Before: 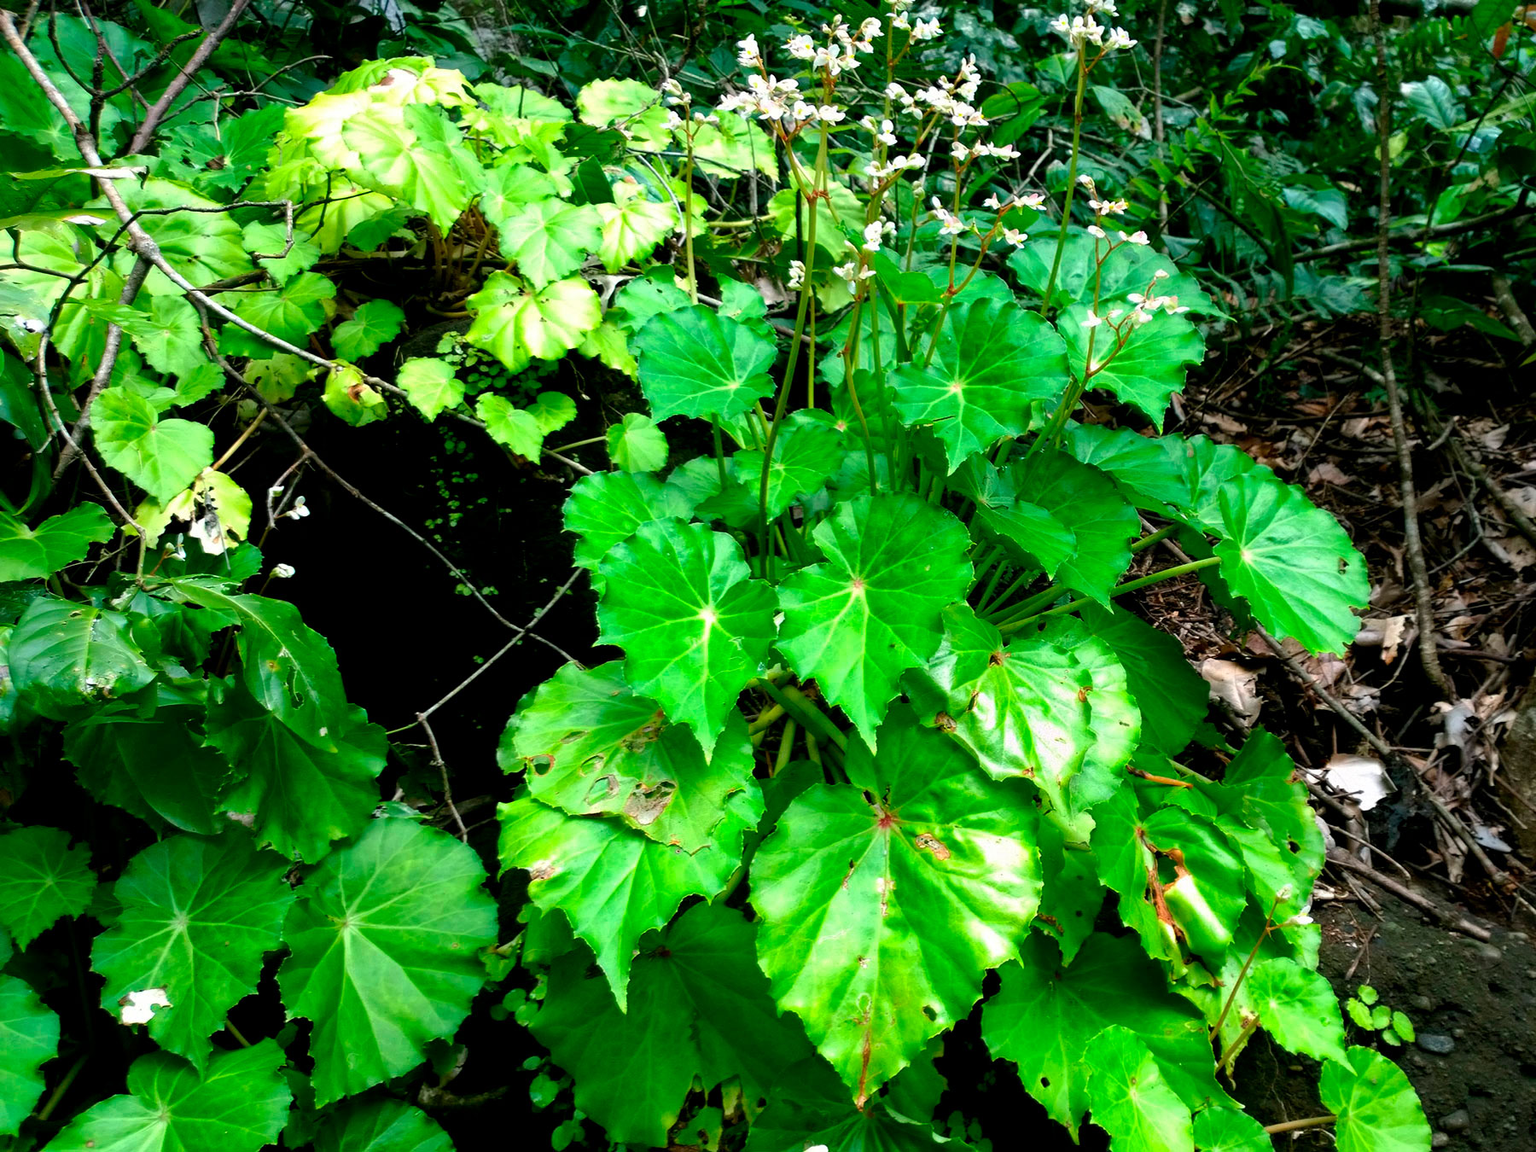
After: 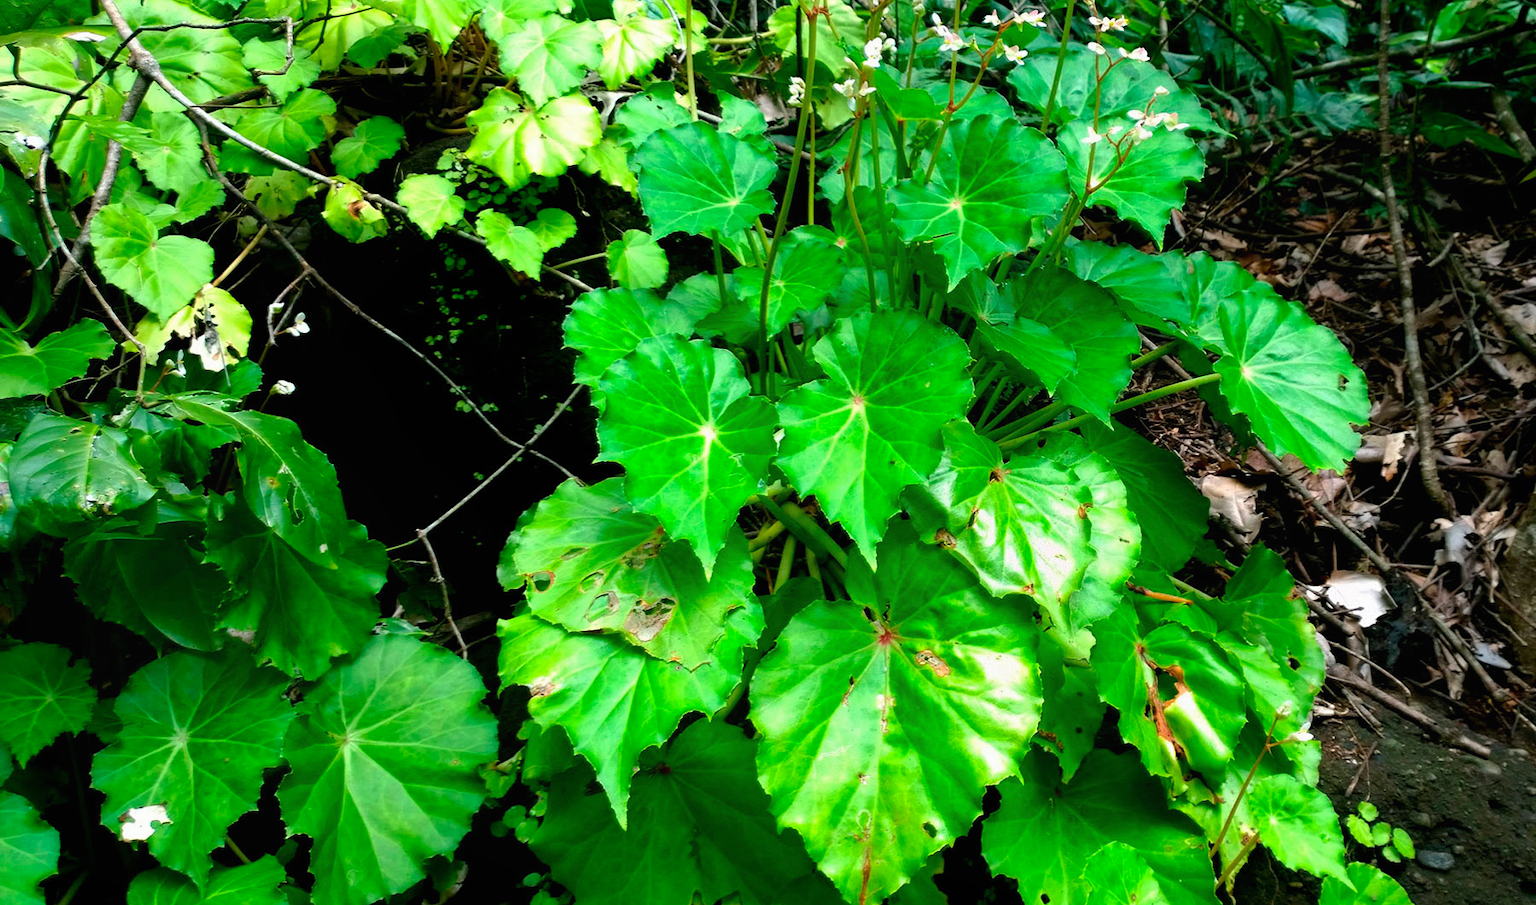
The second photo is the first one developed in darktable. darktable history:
crop and rotate: top 15.946%, bottom 5.414%
local contrast: mode bilateral grid, contrast 99, coarseness 99, detail 89%, midtone range 0.2
